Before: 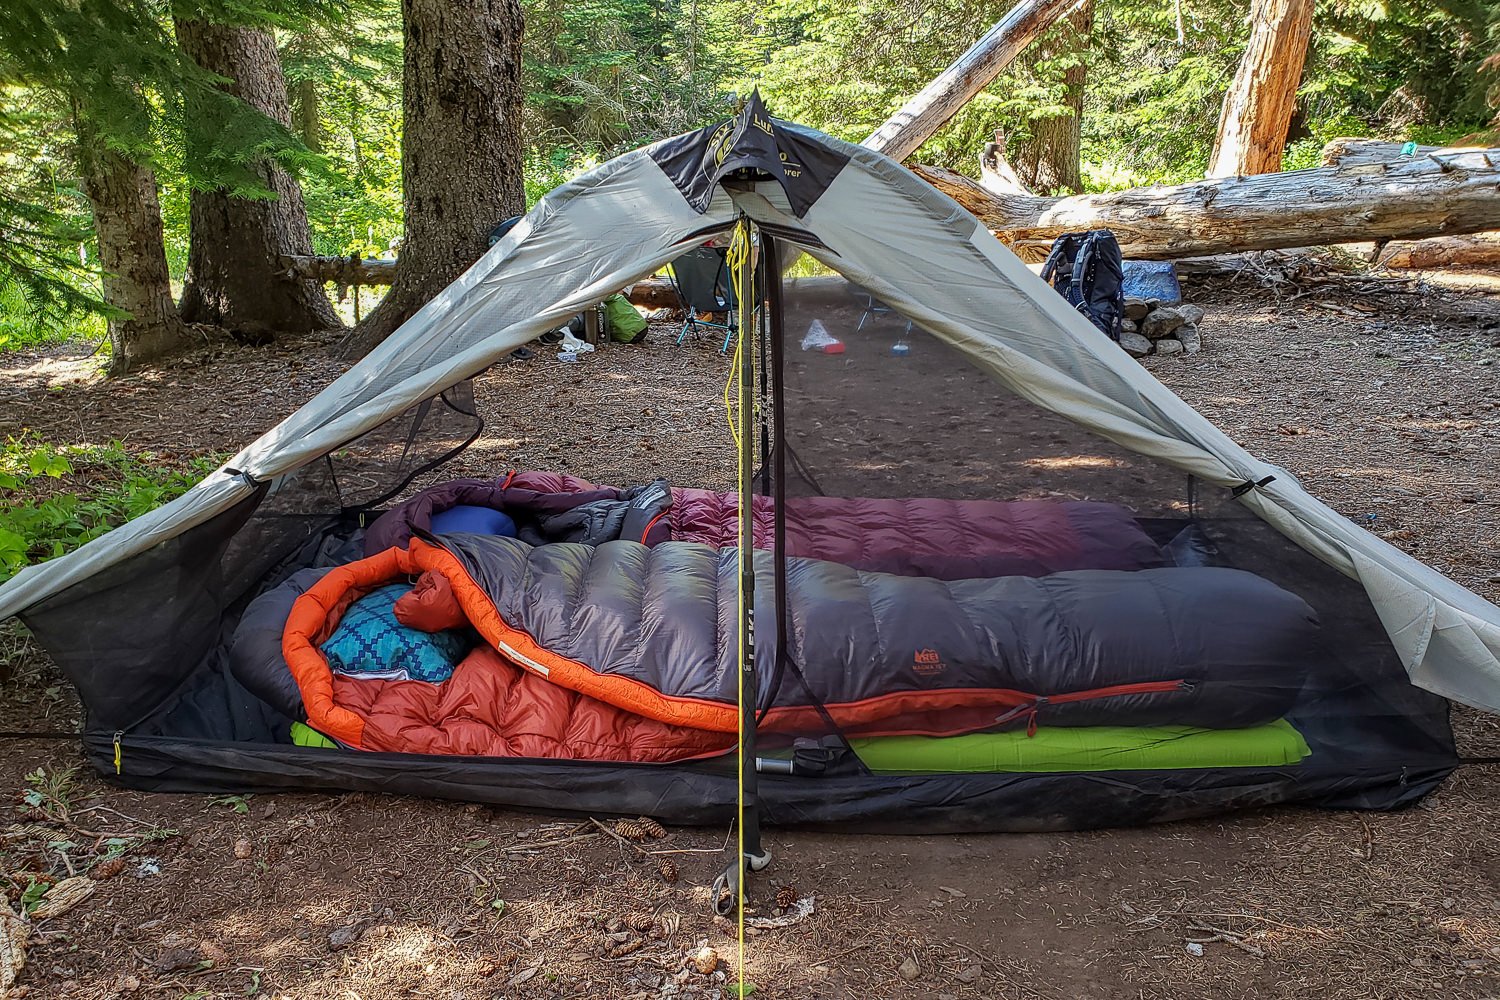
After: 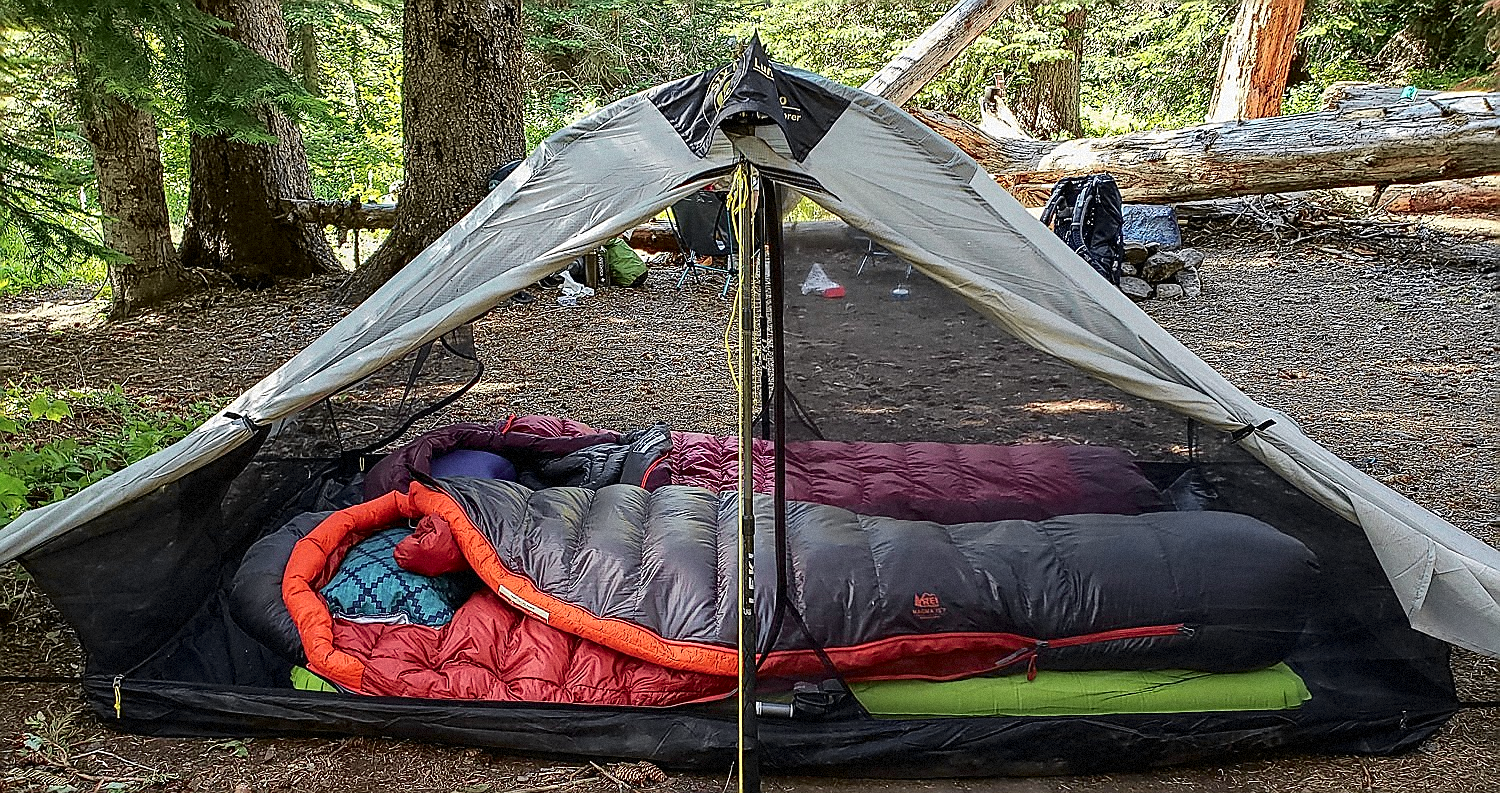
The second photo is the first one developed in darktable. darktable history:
sharpen: radius 1.4, amount 1.25, threshold 0.7
grain: mid-tones bias 0%
crop and rotate: top 5.667%, bottom 14.937%
tone curve: curves: ch0 [(0.003, 0) (0.066, 0.031) (0.163, 0.112) (0.264, 0.238) (0.395, 0.421) (0.517, 0.56) (0.684, 0.734) (0.791, 0.814) (1, 1)]; ch1 [(0, 0) (0.164, 0.115) (0.337, 0.332) (0.39, 0.398) (0.464, 0.461) (0.501, 0.5) (0.507, 0.5) (0.534, 0.532) (0.577, 0.59) (0.652, 0.681) (0.733, 0.749) (0.811, 0.796) (1, 1)]; ch2 [(0, 0) (0.337, 0.382) (0.464, 0.476) (0.501, 0.502) (0.527, 0.54) (0.551, 0.565) (0.6, 0.59) (0.687, 0.675) (1, 1)], color space Lab, independent channels, preserve colors none
